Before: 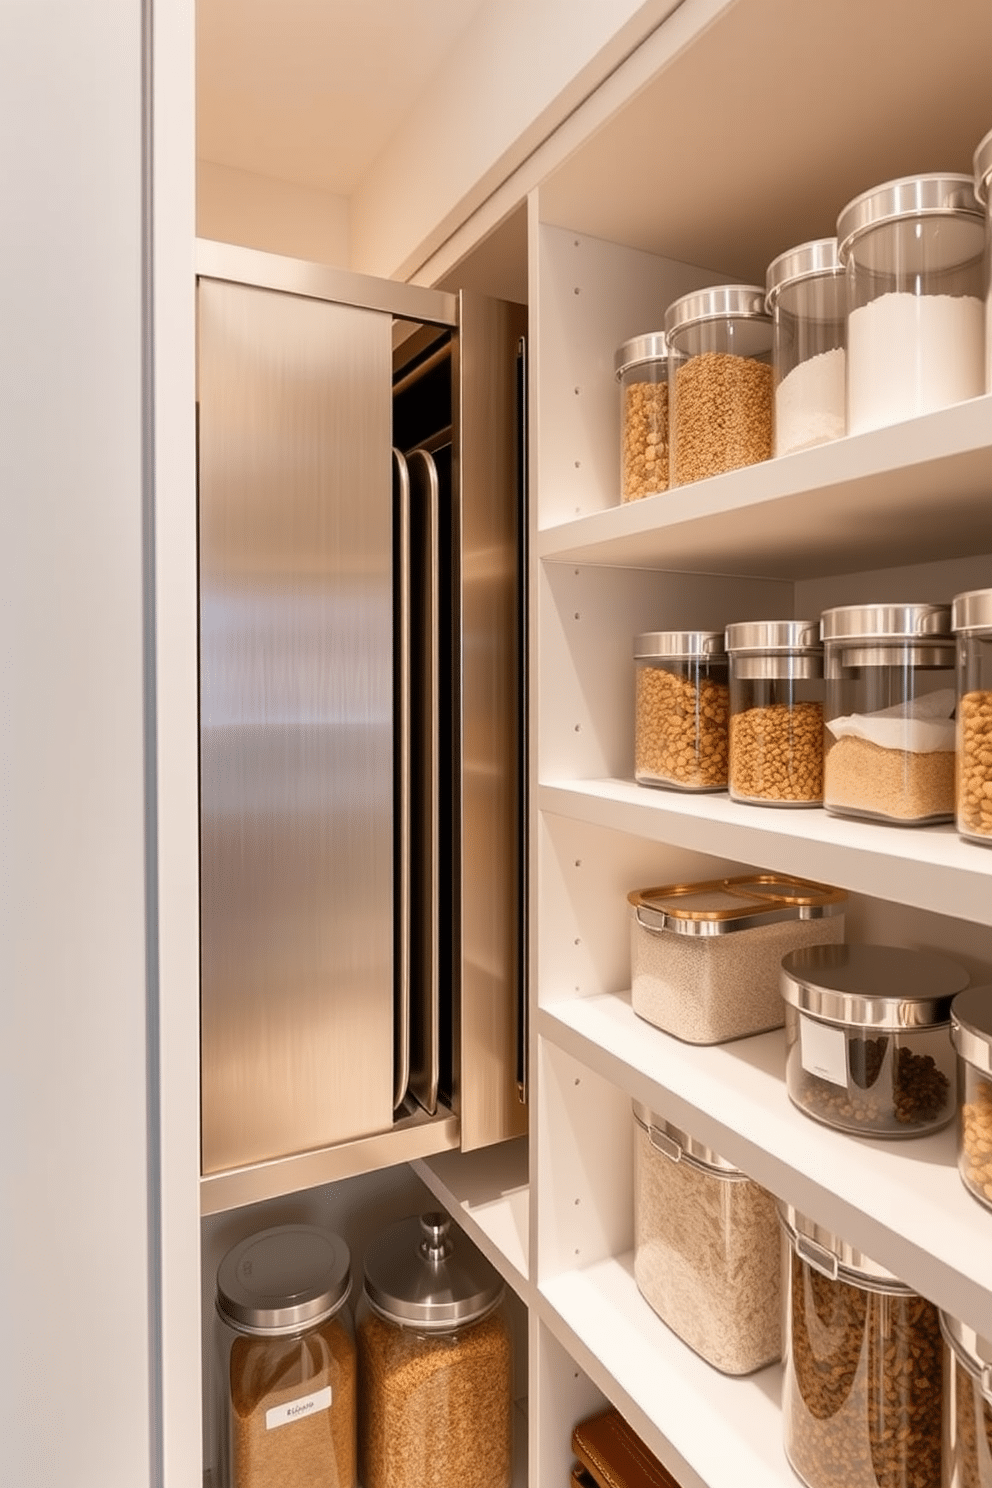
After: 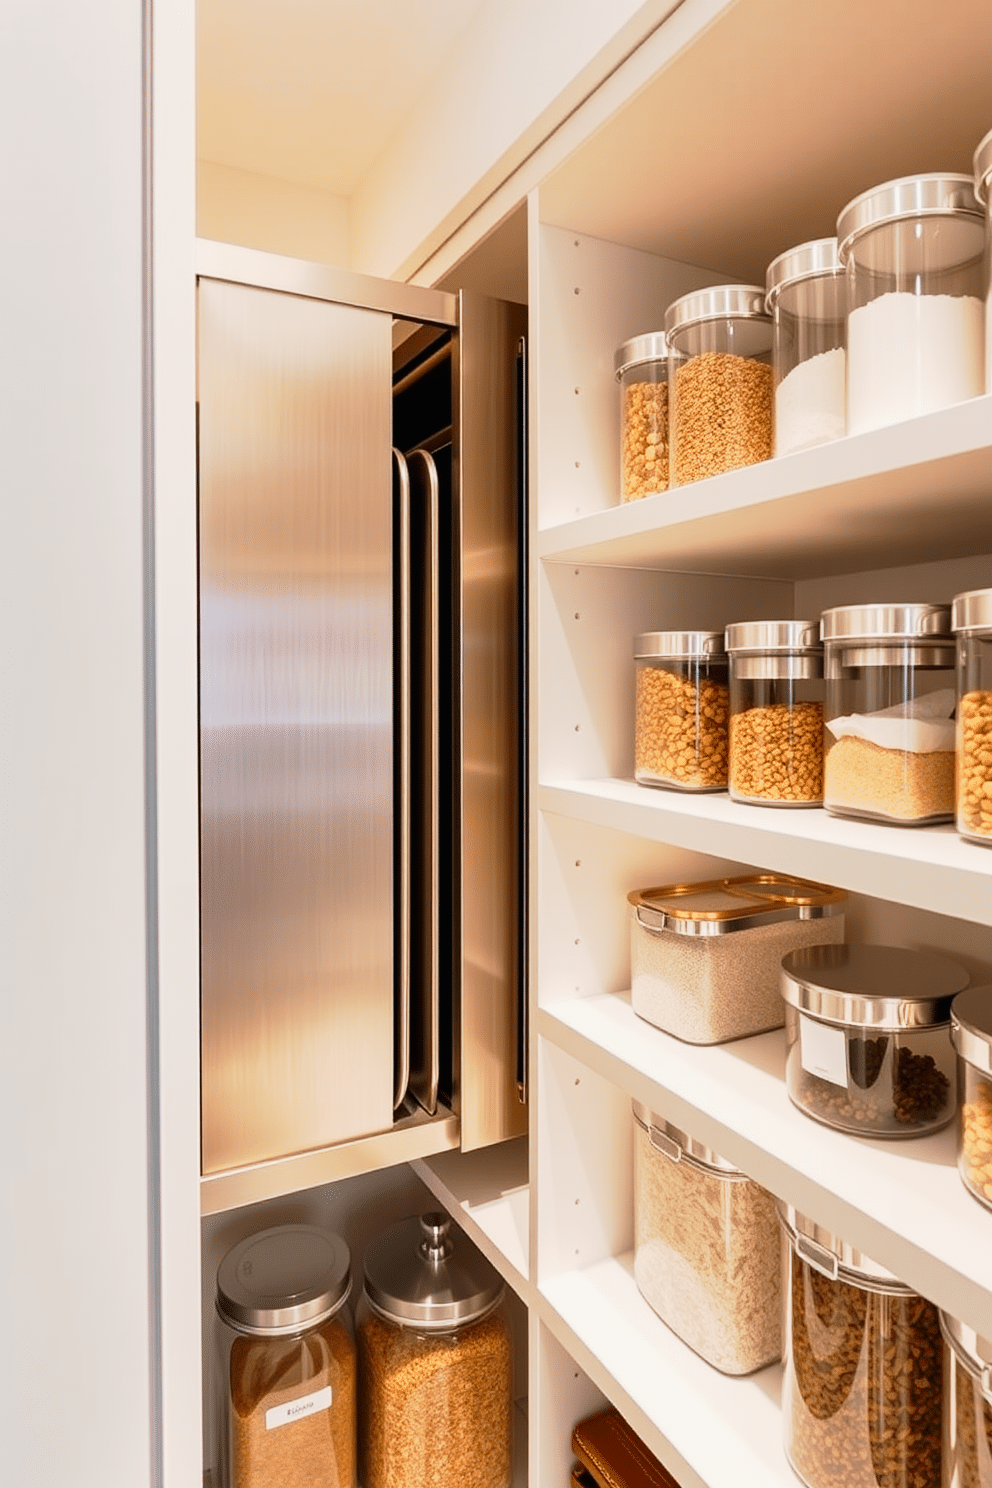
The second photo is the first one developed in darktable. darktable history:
tone curve: curves: ch0 [(0, 0.006) (0.037, 0.022) (0.123, 0.105) (0.19, 0.173) (0.277, 0.279) (0.474, 0.517) (0.597, 0.662) (0.687, 0.774) (0.855, 0.891) (1, 0.982)]; ch1 [(0, 0) (0.243, 0.245) (0.422, 0.415) (0.493, 0.495) (0.508, 0.503) (0.544, 0.552) (0.557, 0.582) (0.626, 0.672) (0.694, 0.732) (1, 1)]; ch2 [(0, 0) (0.249, 0.216) (0.356, 0.329) (0.424, 0.442) (0.476, 0.483) (0.498, 0.5) (0.517, 0.519) (0.532, 0.539) (0.562, 0.596) (0.614, 0.662) (0.706, 0.757) (0.808, 0.809) (0.991, 0.968)], preserve colors none
